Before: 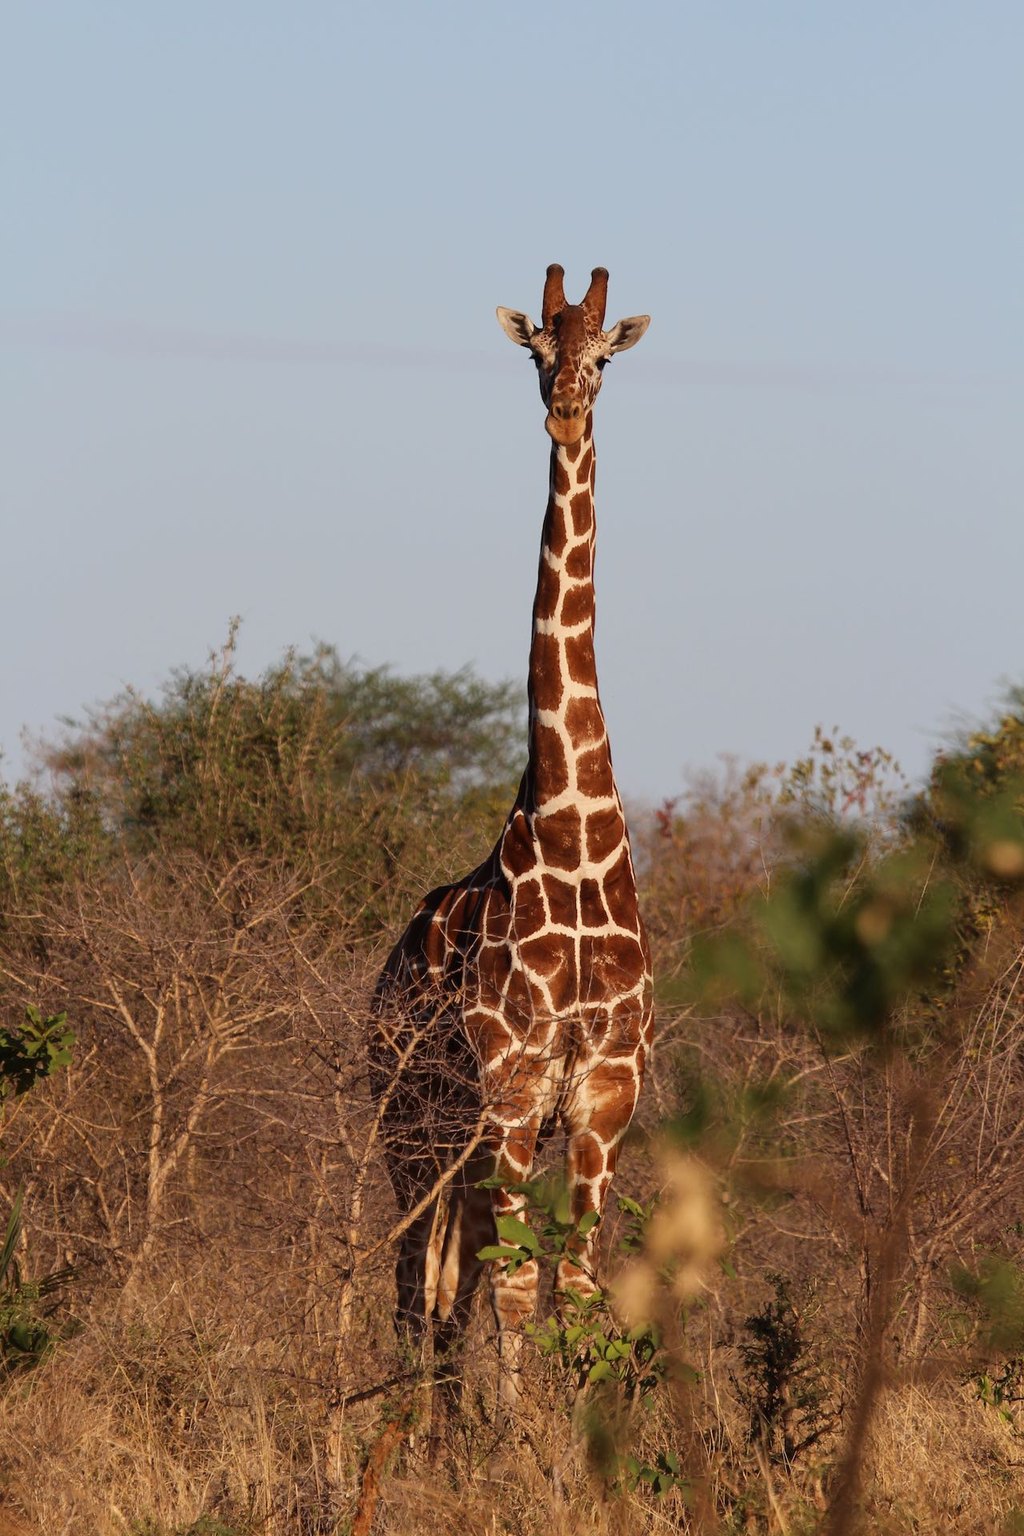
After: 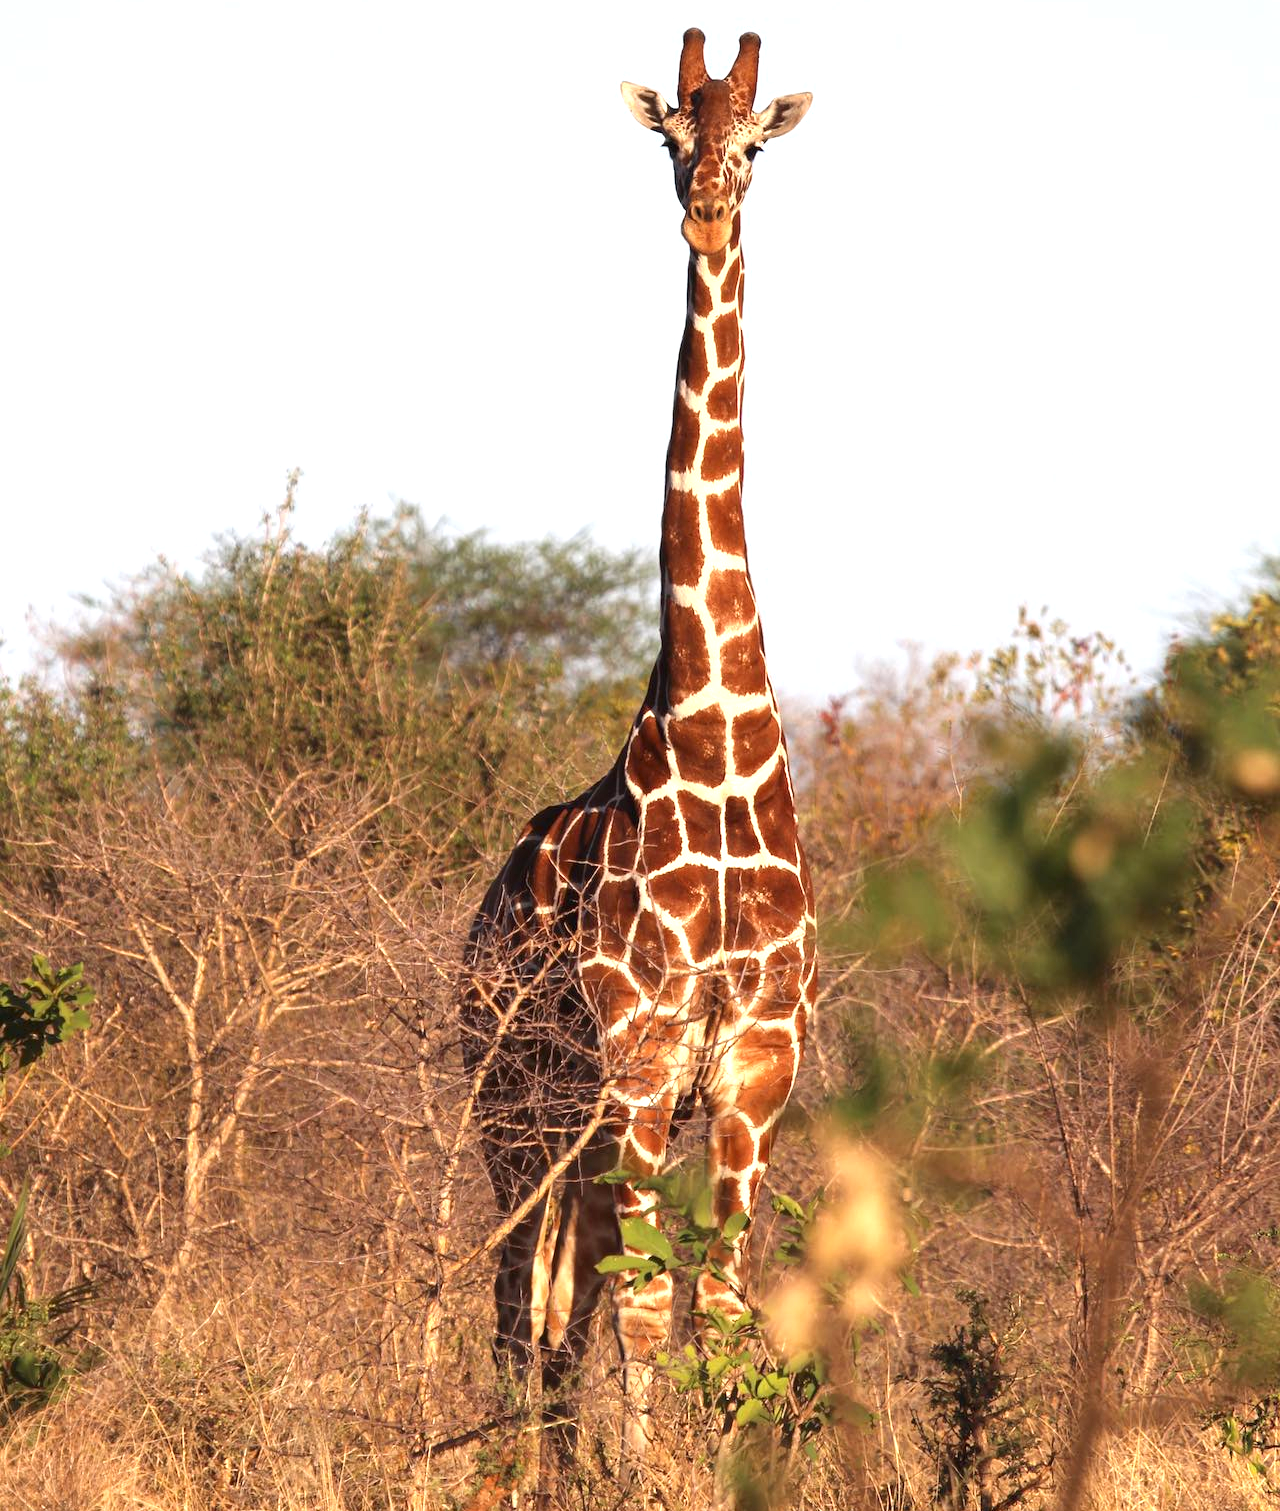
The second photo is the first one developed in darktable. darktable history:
exposure: black level correction 0, exposure 1.2 EV, compensate exposure bias true, compensate highlight preservation false
crop and rotate: top 15.774%, bottom 5.506%
